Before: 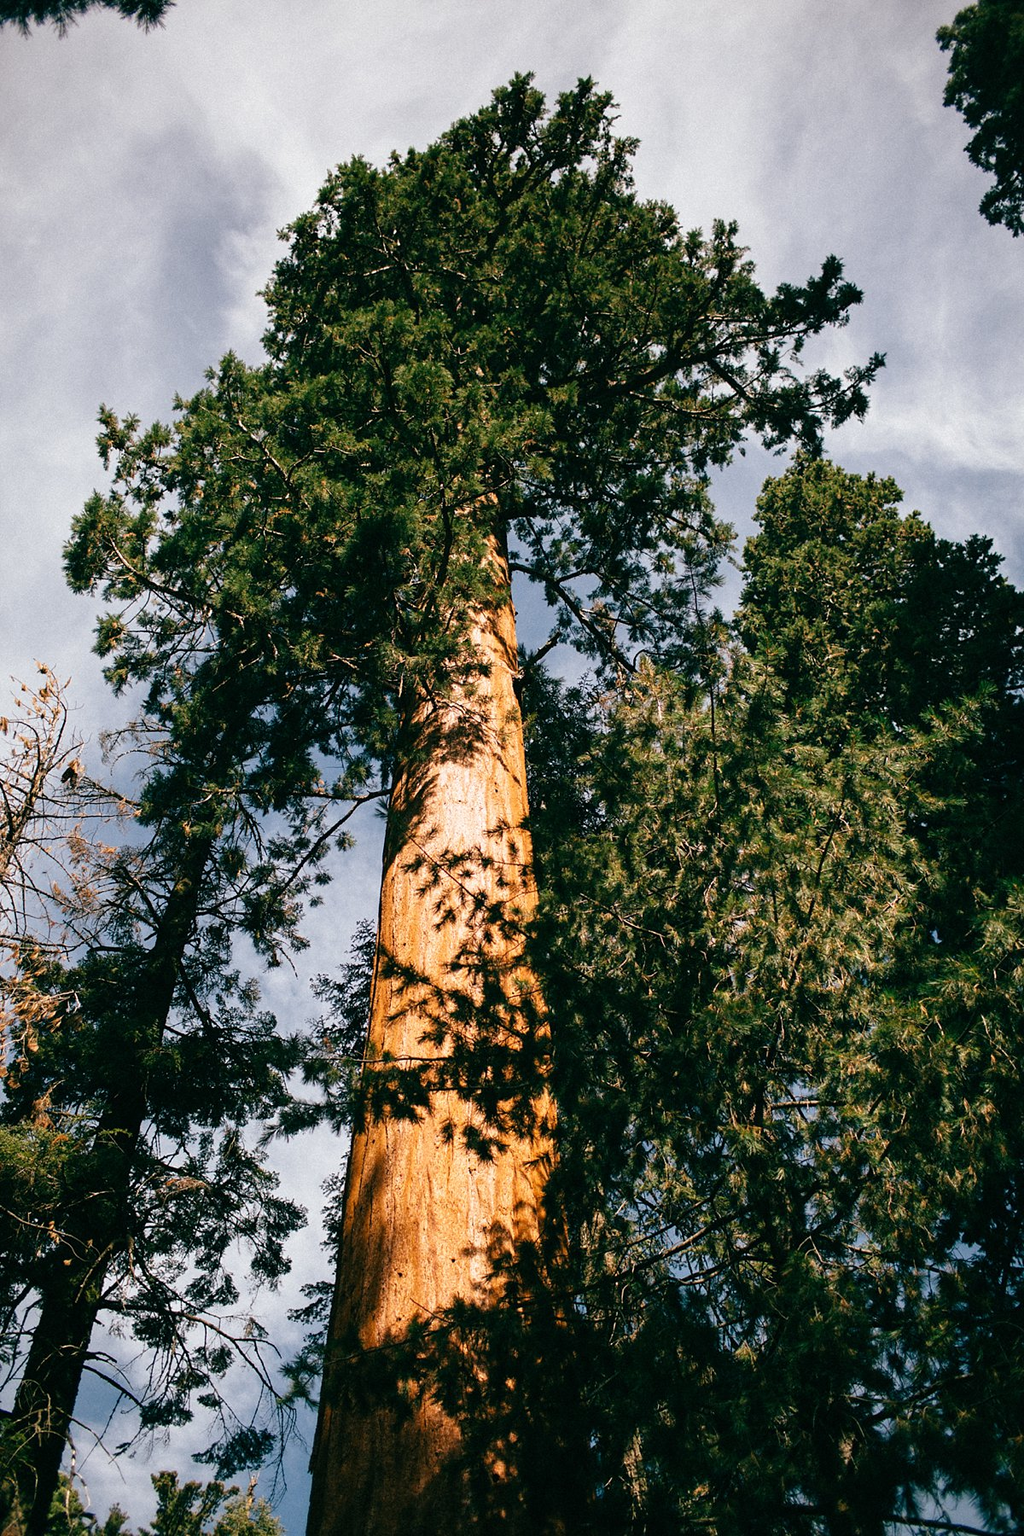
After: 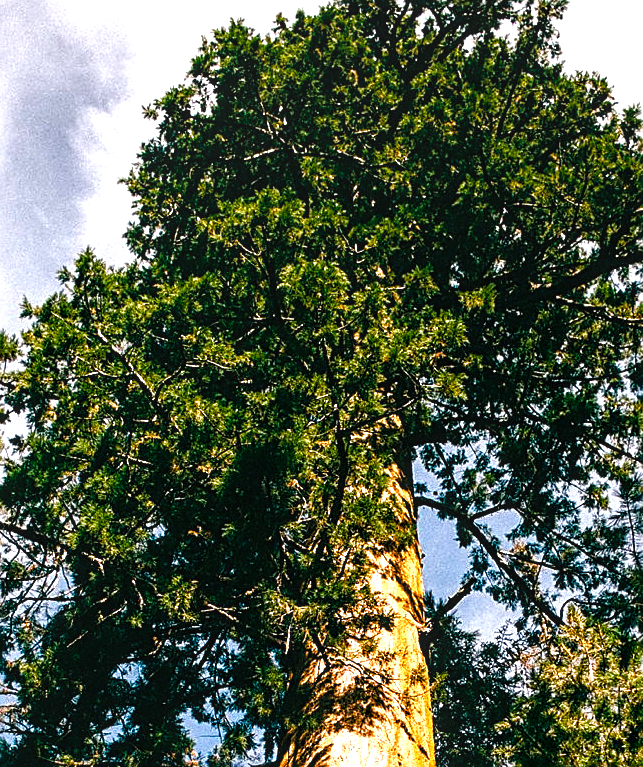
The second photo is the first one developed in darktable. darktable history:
local contrast: highlights 62%, detail 143%, midtone range 0.424
crop: left 15.183%, top 9.086%, right 31.229%, bottom 48.285%
color balance rgb: highlights gain › chroma 0.24%, highlights gain › hue 332.13°, linear chroma grading › shadows 9.583%, linear chroma grading › highlights 9.835%, linear chroma grading › global chroma 14.538%, linear chroma grading › mid-tones 14.72%, perceptual saturation grading › global saturation 39.086%, perceptual saturation grading › highlights -50.546%, perceptual saturation grading › shadows 30.619%, perceptual brilliance grading › global brilliance 11.938%, contrast 4.942%
sharpen: on, module defaults
tone equalizer: -8 EV -0.386 EV, -7 EV -0.368 EV, -6 EV -0.339 EV, -5 EV -0.206 EV, -3 EV 0.195 EV, -2 EV 0.341 EV, -1 EV 0.403 EV, +0 EV 0.403 EV, edges refinement/feathering 500, mask exposure compensation -1.57 EV, preserve details no
